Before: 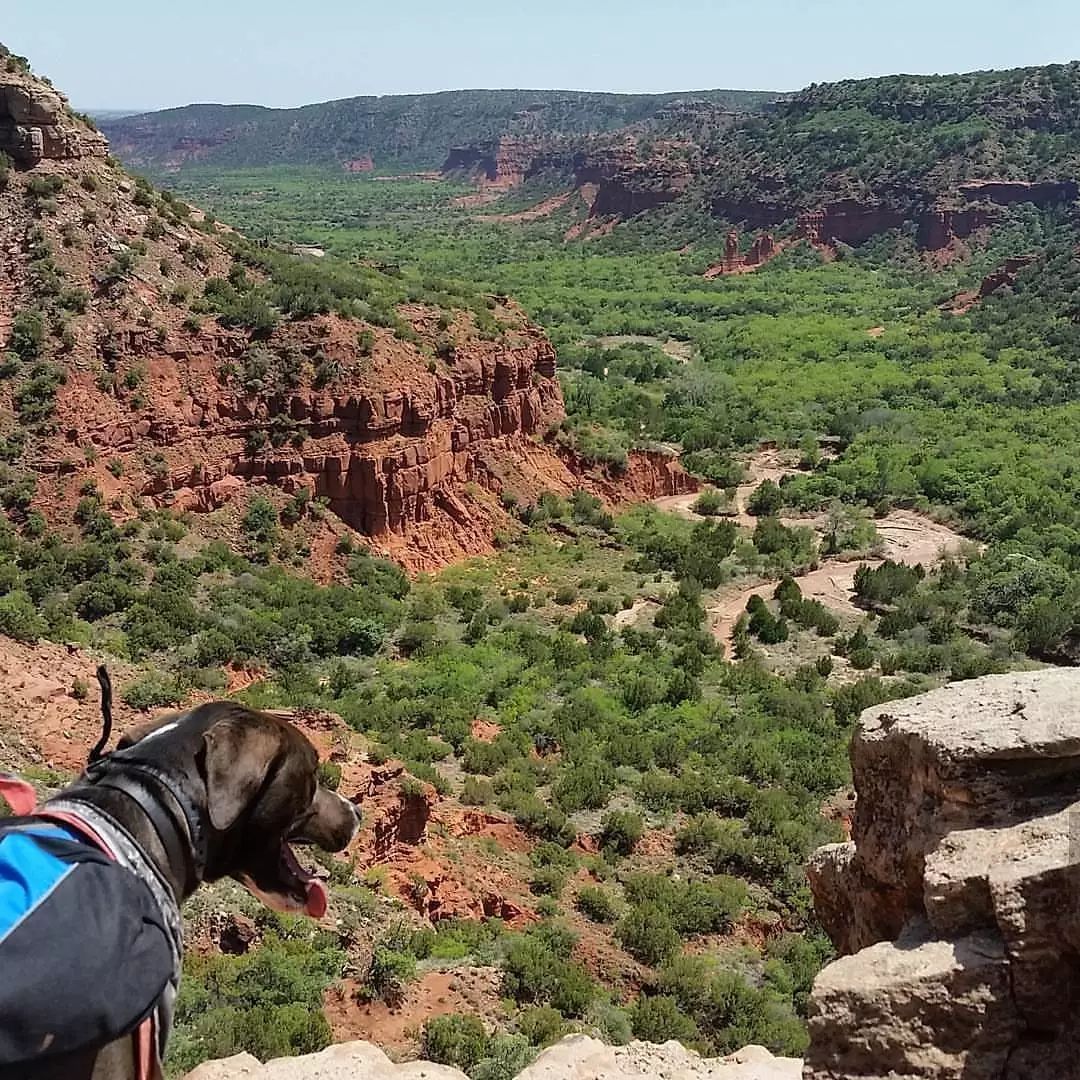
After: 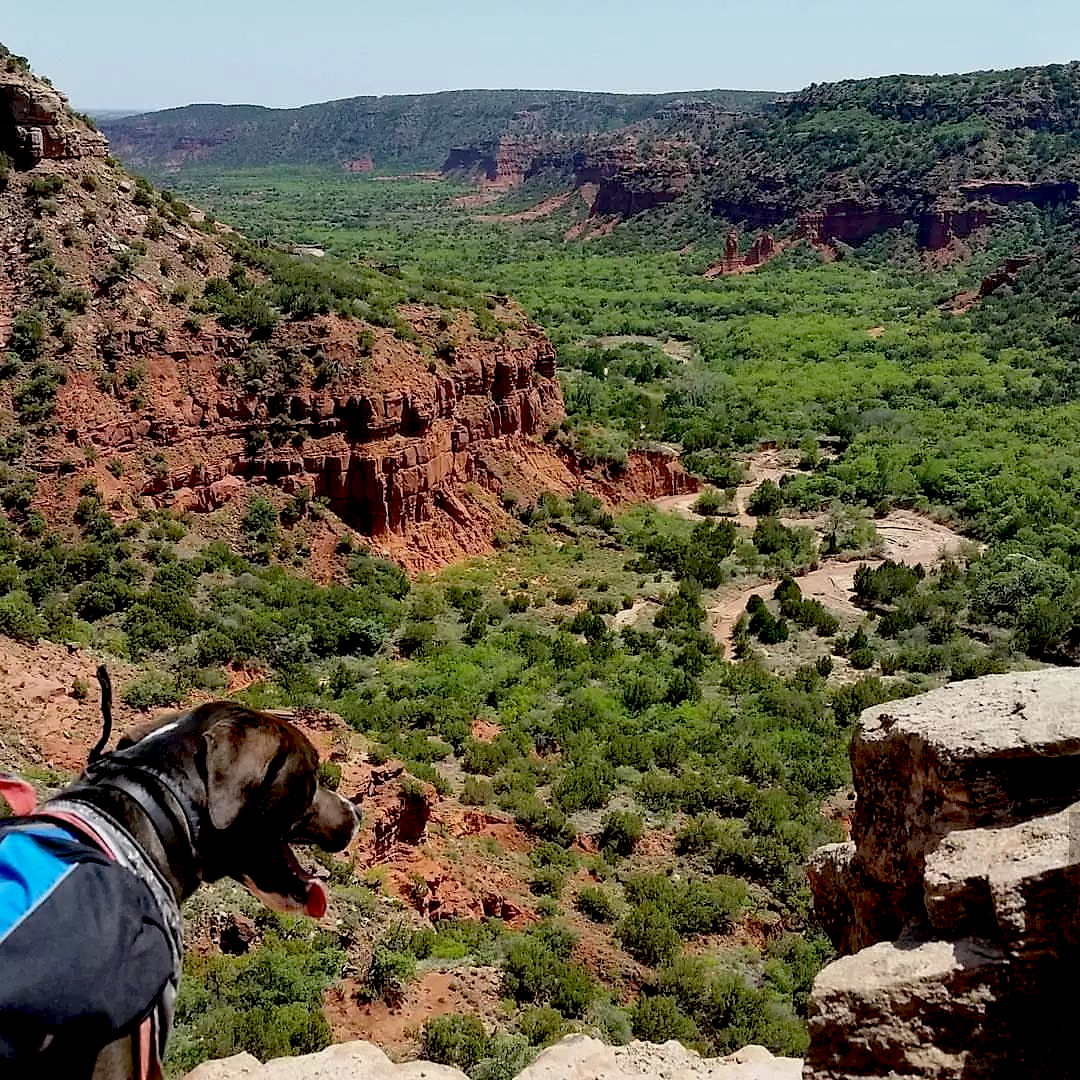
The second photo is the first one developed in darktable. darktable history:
exposure: black level correction 0.027, exposure -0.076 EV, compensate highlight preservation false
